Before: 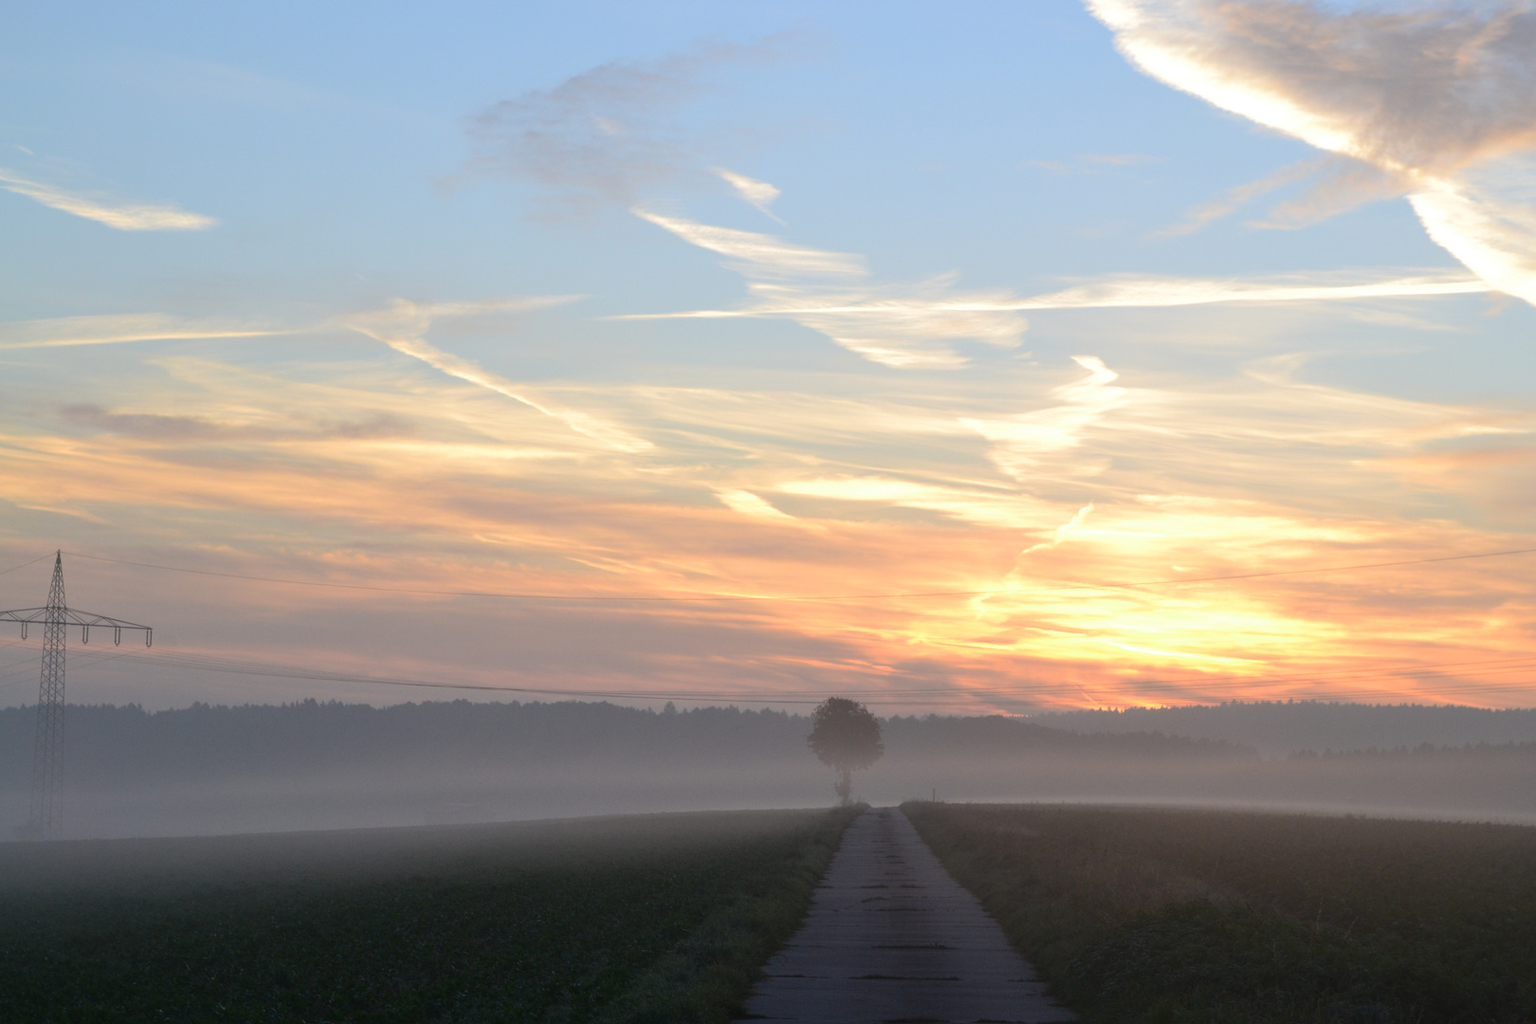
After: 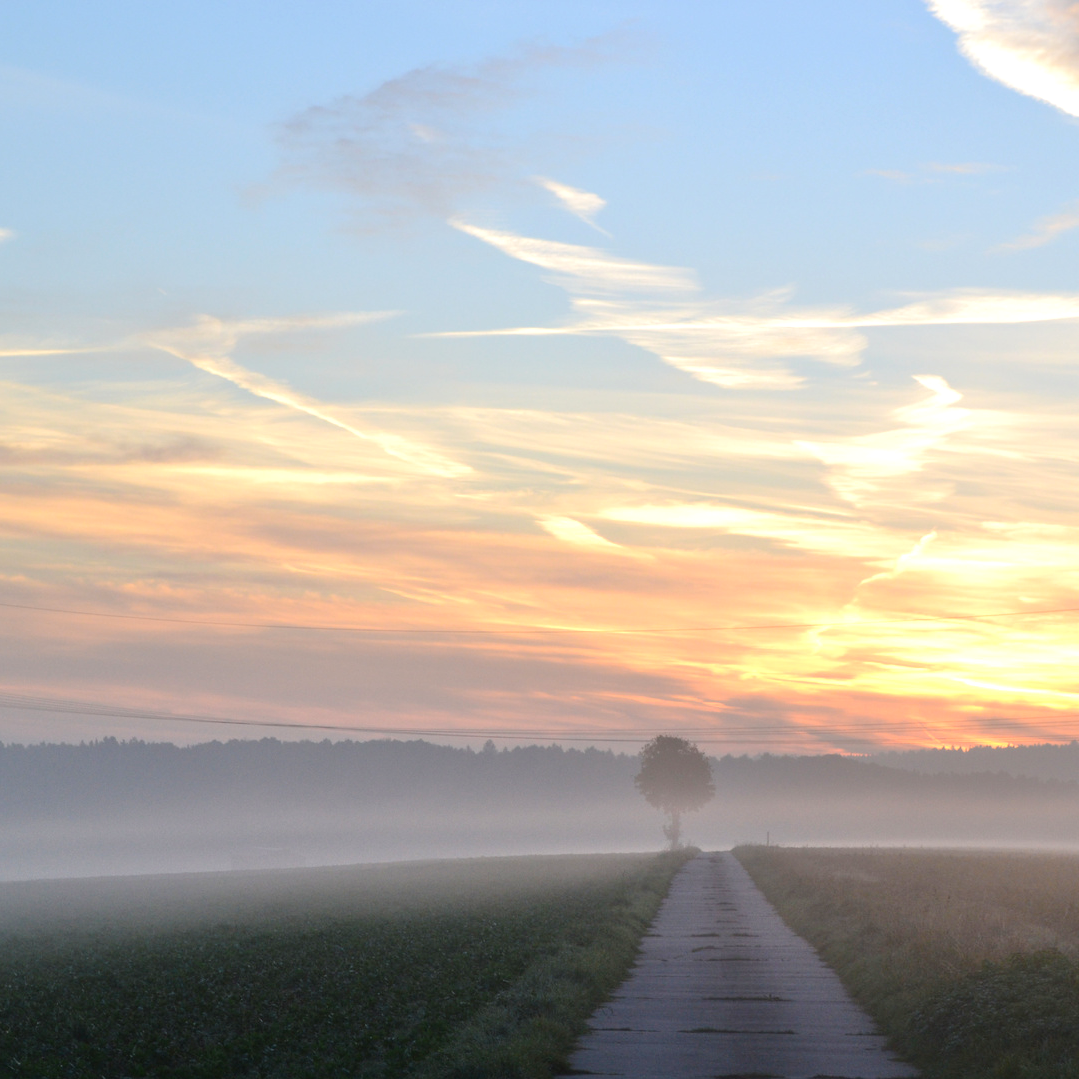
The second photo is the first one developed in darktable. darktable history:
tone equalizer: -7 EV 0.15 EV, -6 EV 0.6 EV, -5 EV 1.15 EV, -4 EV 1.33 EV, -3 EV 1.15 EV, -2 EV 0.6 EV, -1 EV 0.15 EV, mask exposure compensation -0.5 EV
exposure: exposure 0.2 EV, compensate highlight preservation false
crop and rotate: left 13.409%, right 19.924%
